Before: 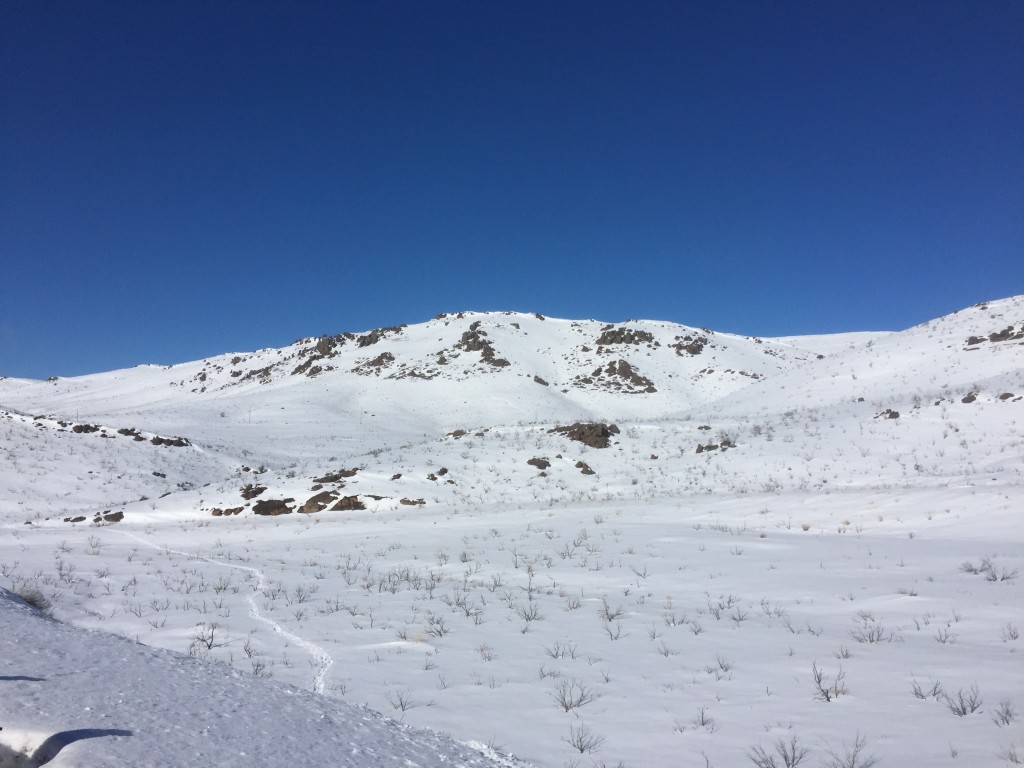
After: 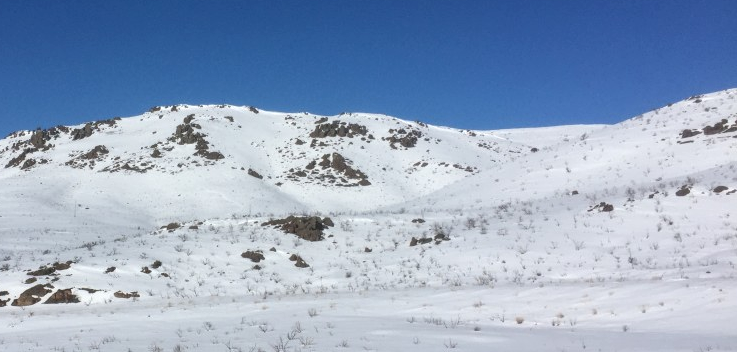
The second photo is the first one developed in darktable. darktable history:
crop and rotate: left 27.938%, top 27.046%, bottom 27.046%
local contrast: on, module defaults
